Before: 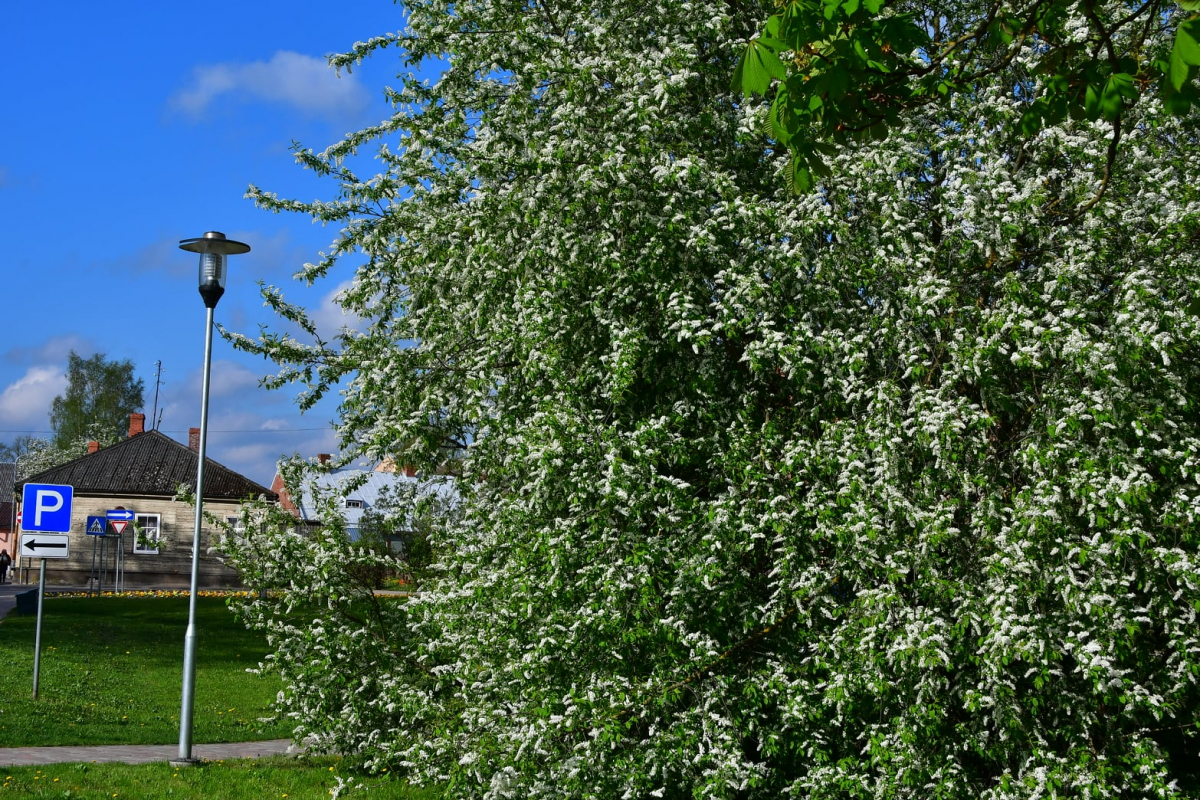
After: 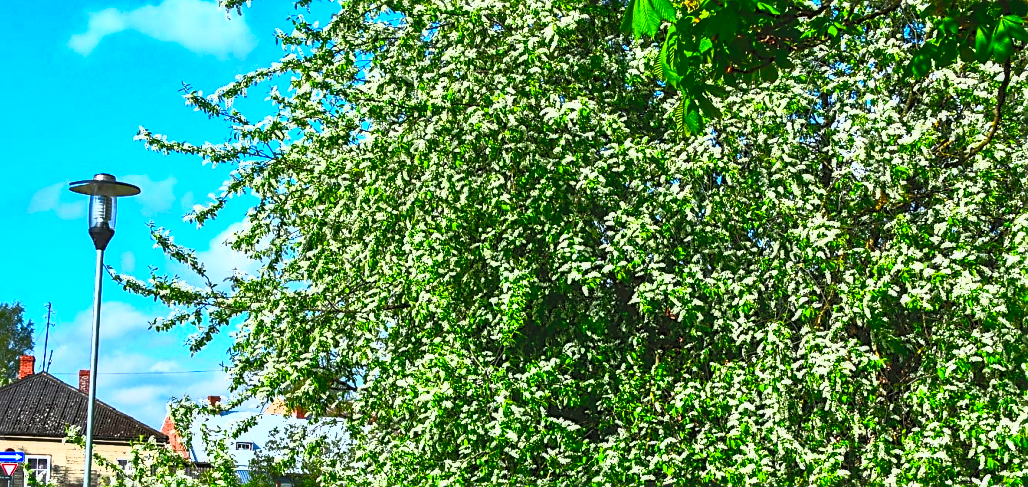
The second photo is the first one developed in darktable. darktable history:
sharpen: on, module defaults
crop and rotate: left 9.236%, top 7.287%, right 5.04%, bottom 31.758%
contrast brightness saturation: contrast 0.987, brightness 0.987, saturation 0.992
local contrast: on, module defaults
